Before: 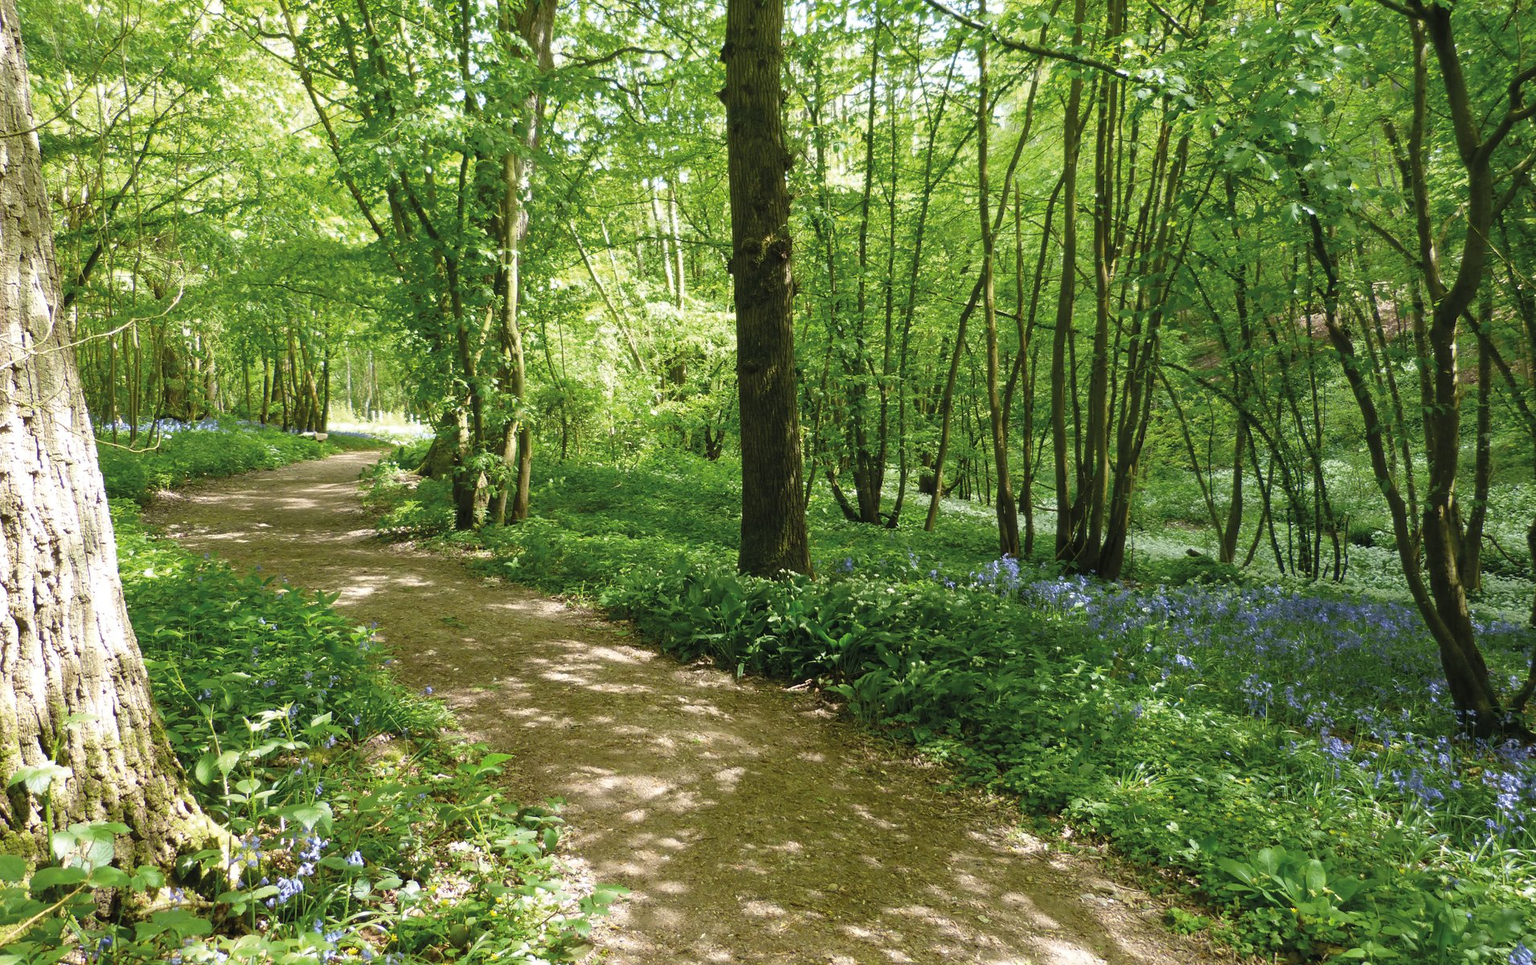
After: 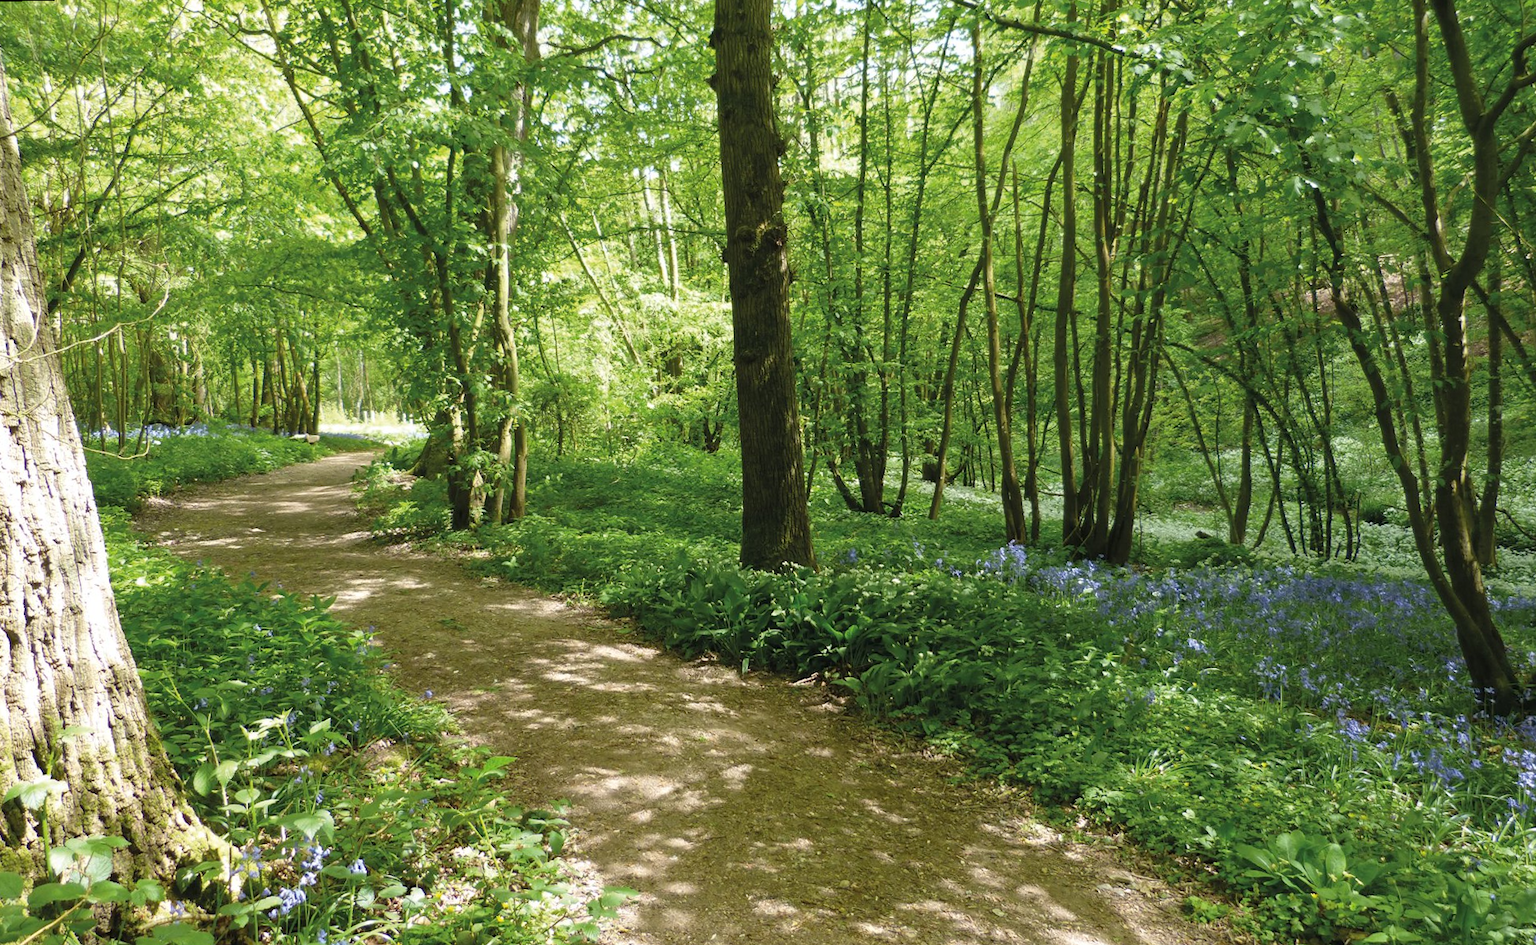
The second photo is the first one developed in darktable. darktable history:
rotate and perspective: rotation -1.42°, crop left 0.016, crop right 0.984, crop top 0.035, crop bottom 0.965
crop: top 0.05%, bottom 0.098%
